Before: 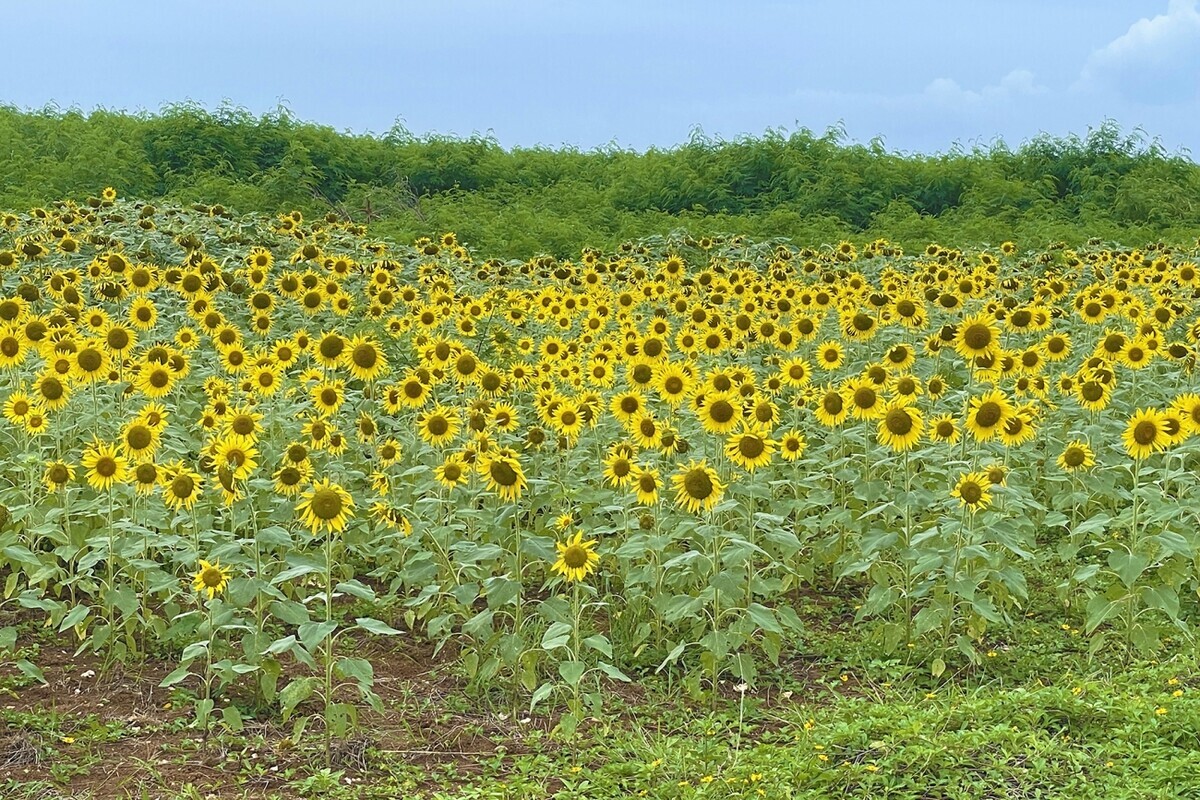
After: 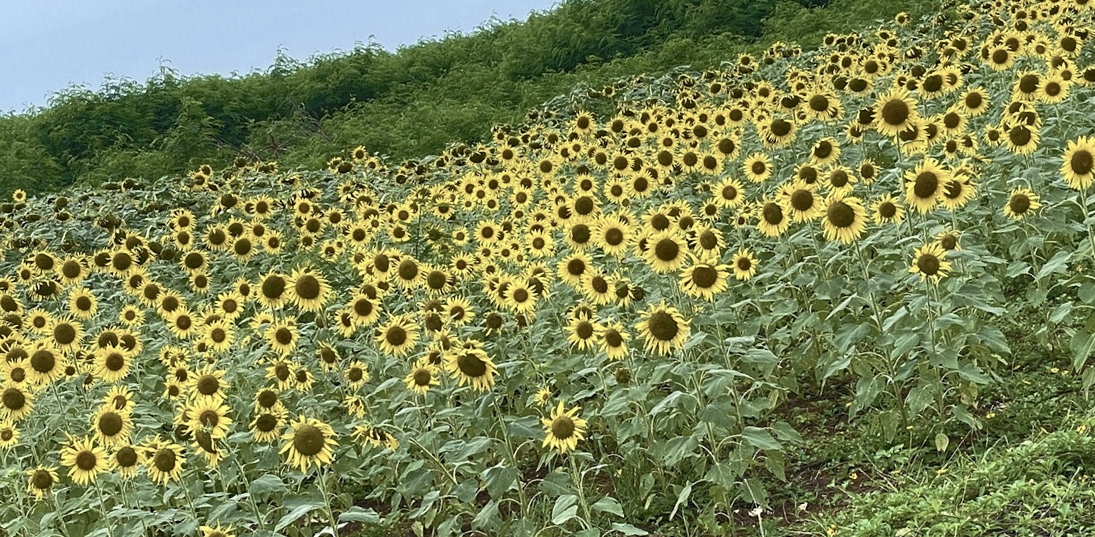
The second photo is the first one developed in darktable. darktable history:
color balance rgb: perceptual saturation grading › highlights -31.88%, perceptual saturation grading › mid-tones 5.8%, perceptual saturation grading › shadows 18.12%, perceptual brilliance grading › highlights 3.62%, perceptual brilliance grading › mid-tones -18.12%, perceptual brilliance grading › shadows -41.3%
rotate and perspective: rotation -14.8°, crop left 0.1, crop right 0.903, crop top 0.25, crop bottom 0.748
exposure: compensate highlight preservation false
